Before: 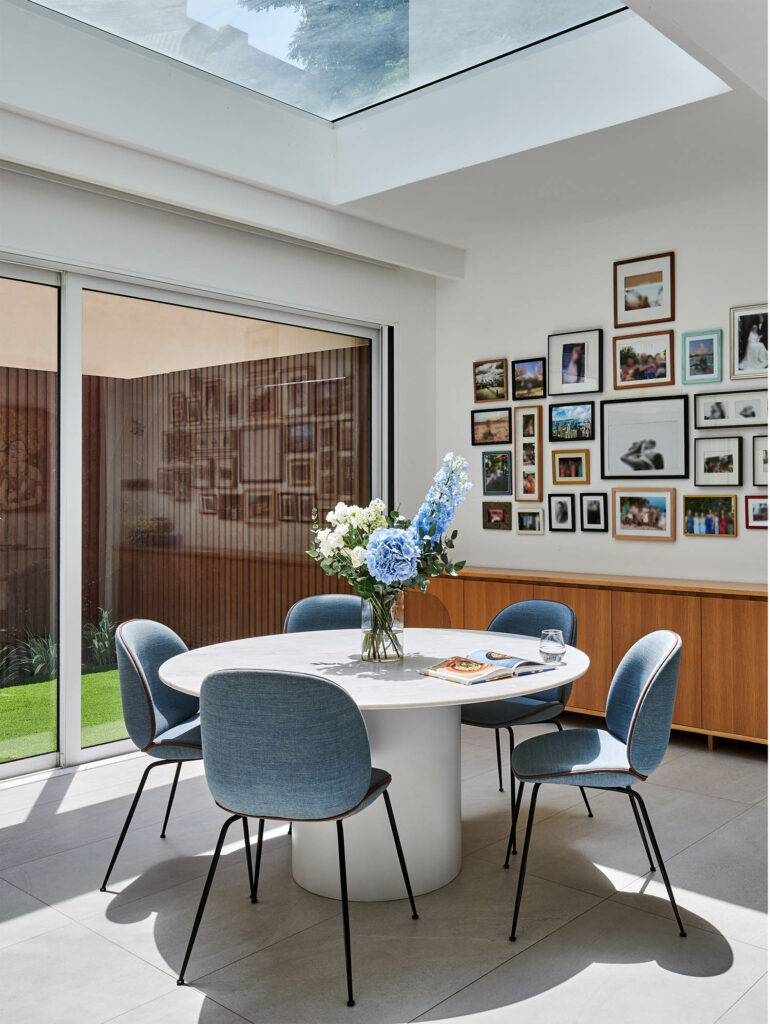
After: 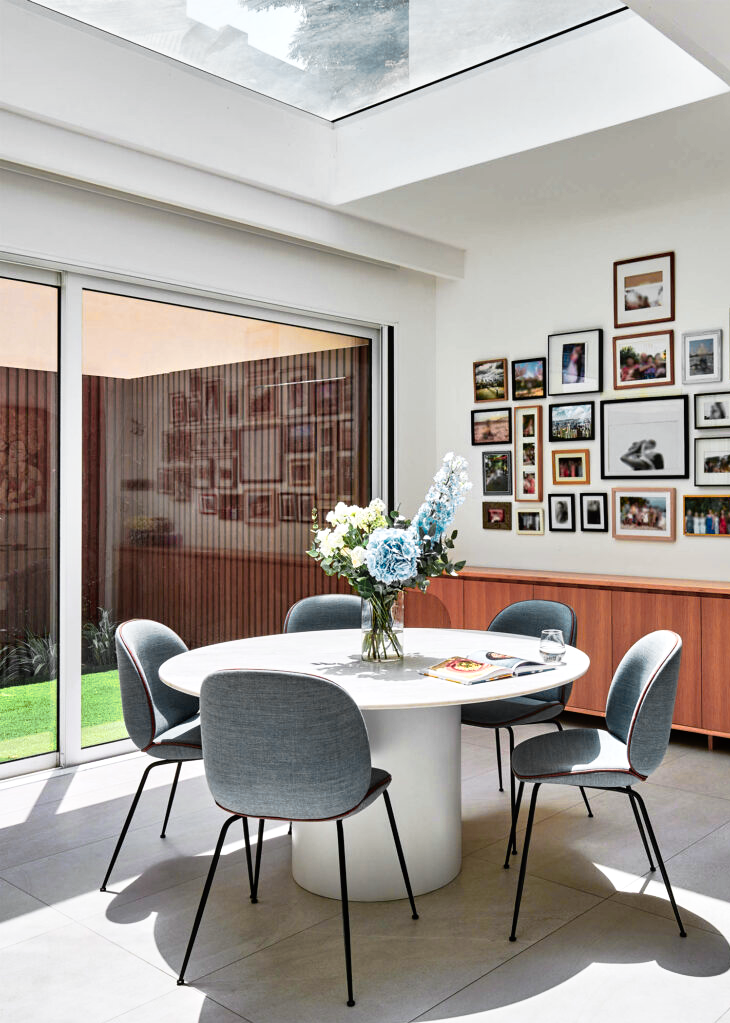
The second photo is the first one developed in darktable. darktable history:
exposure: exposure 0.2 EV, compensate highlight preservation false
tone curve: curves: ch0 [(0, 0) (0.003, 0.005) (0.011, 0.008) (0.025, 0.014) (0.044, 0.021) (0.069, 0.027) (0.1, 0.041) (0.136, 0.083) (0.177, 0.138) (0.224, 0.197) (0.277, 0.259) (0.335, 0.331) (0.399, 0.399) (0.468, 0.476) (0.543, 0.547) (0.623, 0.635) (0.709, 0.753) (0.801, 0.847) (0.898, 0.94) (1, 1)], preserve colors none
crop and rotate: right 5.167%
color zones: curves: ch0 [(0.257, 0.558) (0.75, 0.565)]; ch1 [(0.004, 0.857) (0.14, 0.416) (0.257, 0.695) (0.442, 0.032) (0.736, 0.266) (0.891, 0.741)]; ch2 [(0, 0.623) (0.112, 0.436) (0.271, 0.474) (0.516, 0.64) (0.743, 0.286)]
